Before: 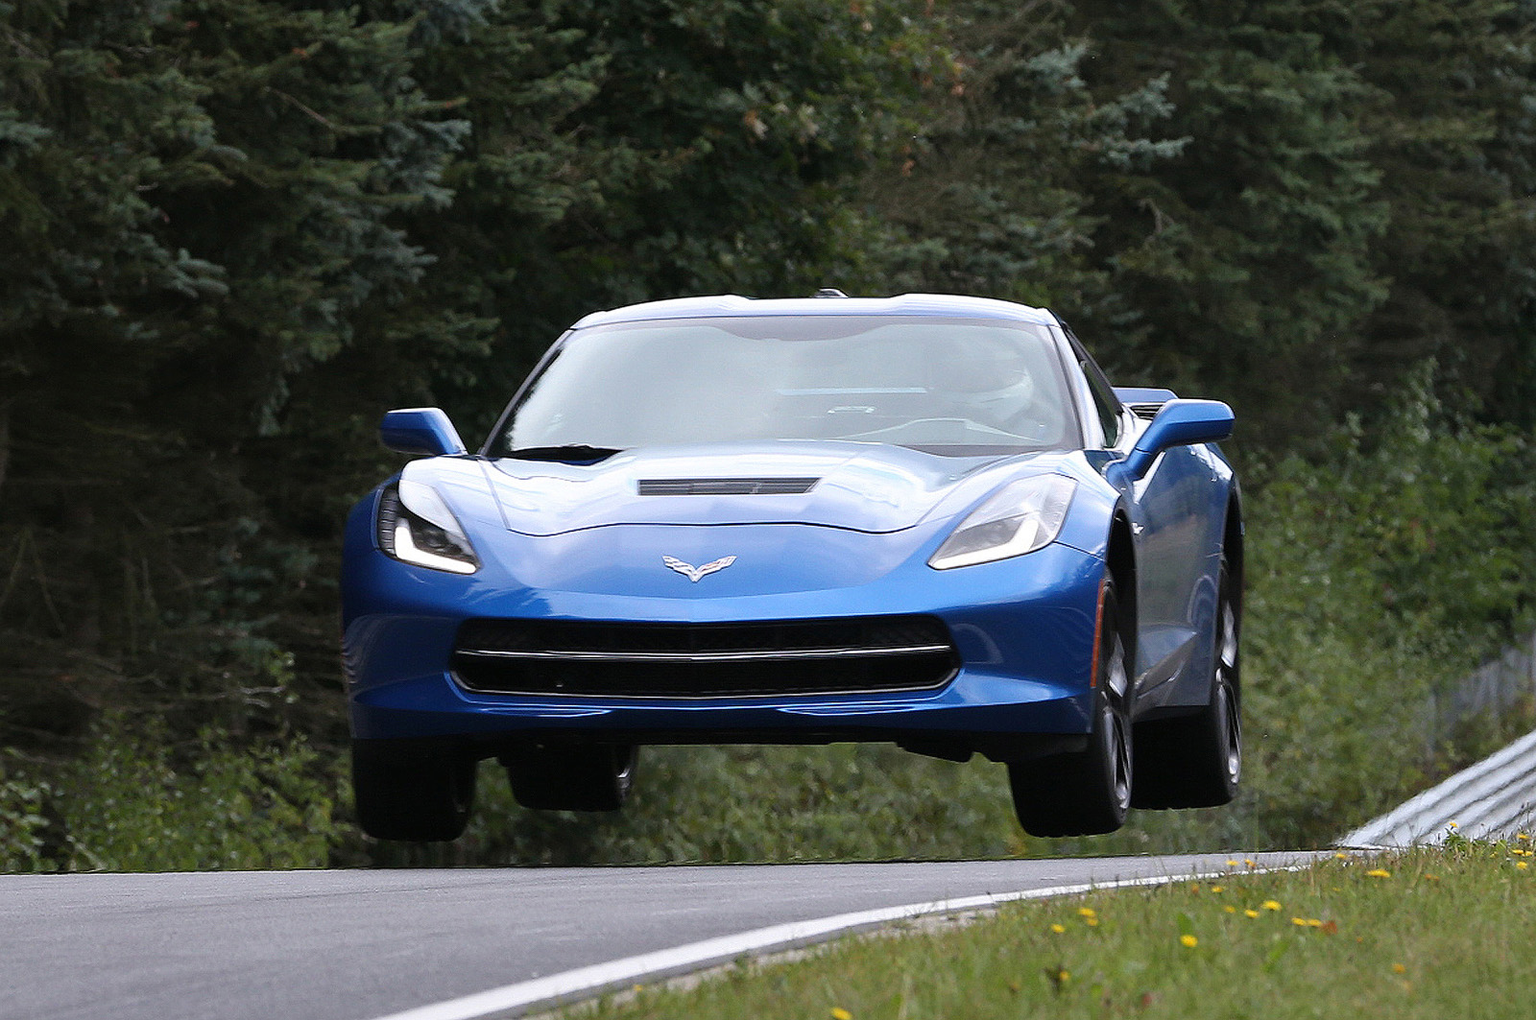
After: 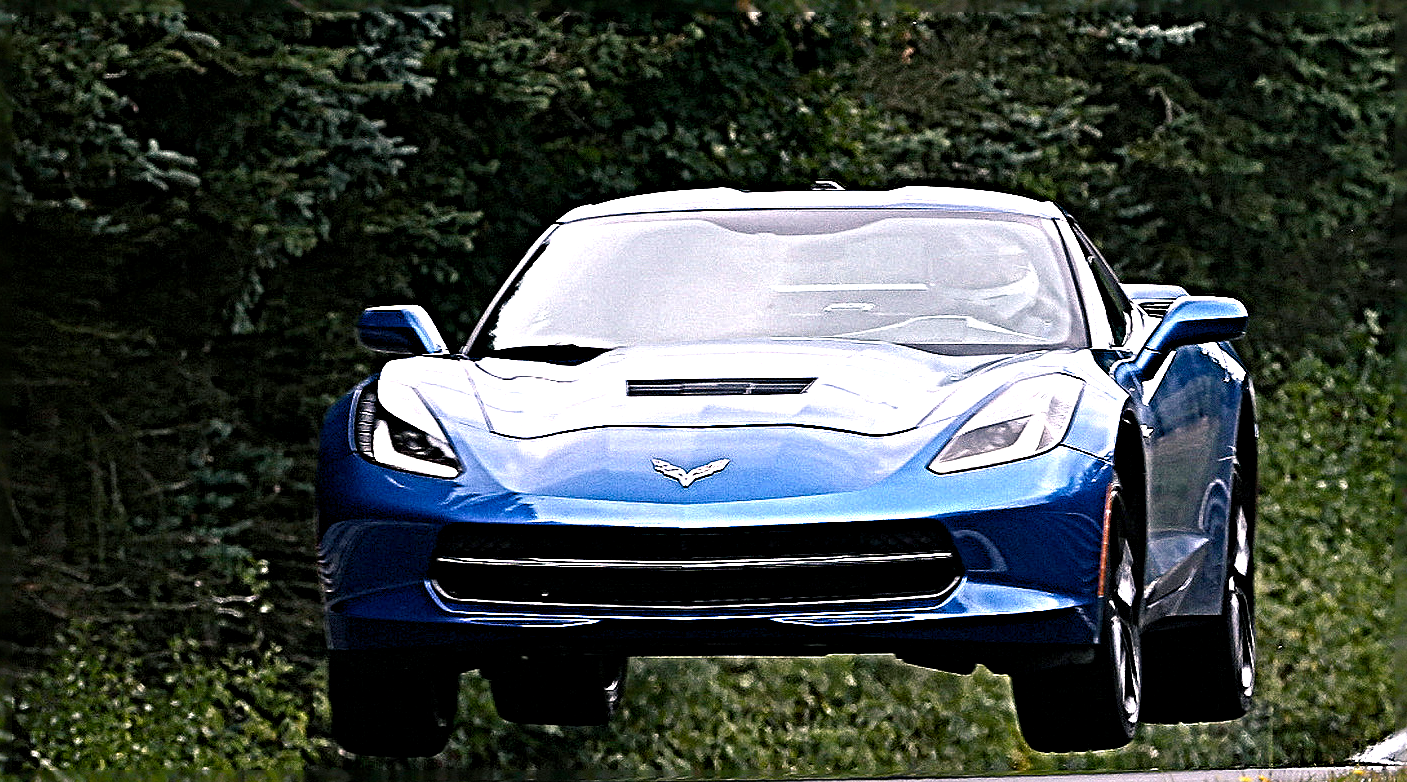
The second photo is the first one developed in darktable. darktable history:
color balance rgb: shadows lift › chroma 2%, shadows lift › hue 185.64°, power › luminance 1.48%, highlights gain › chroma 3%, highlights gain › hue 54.51°, global offset › luminance -0.4%, perceptual saturation grading › highlights -18.47%, perceptual saturation grading › mid-tones 6.62%, perceptual saturation grading › shadows 28.22%, perceptual brilliance grading › highlights 15.68%, perceptual brilliance grading › shadows -14.29%, global vibrance 25.96%, contrast 6.45%
sharpen: radius 6.3, amount 1.8, threshold 0
crop and rotate: left 2.425%, top 11.305%, right 9.6%, bottom 15.08%
white balance: red 1.009, blue 1.027
tone equalizer: on, module defaults
